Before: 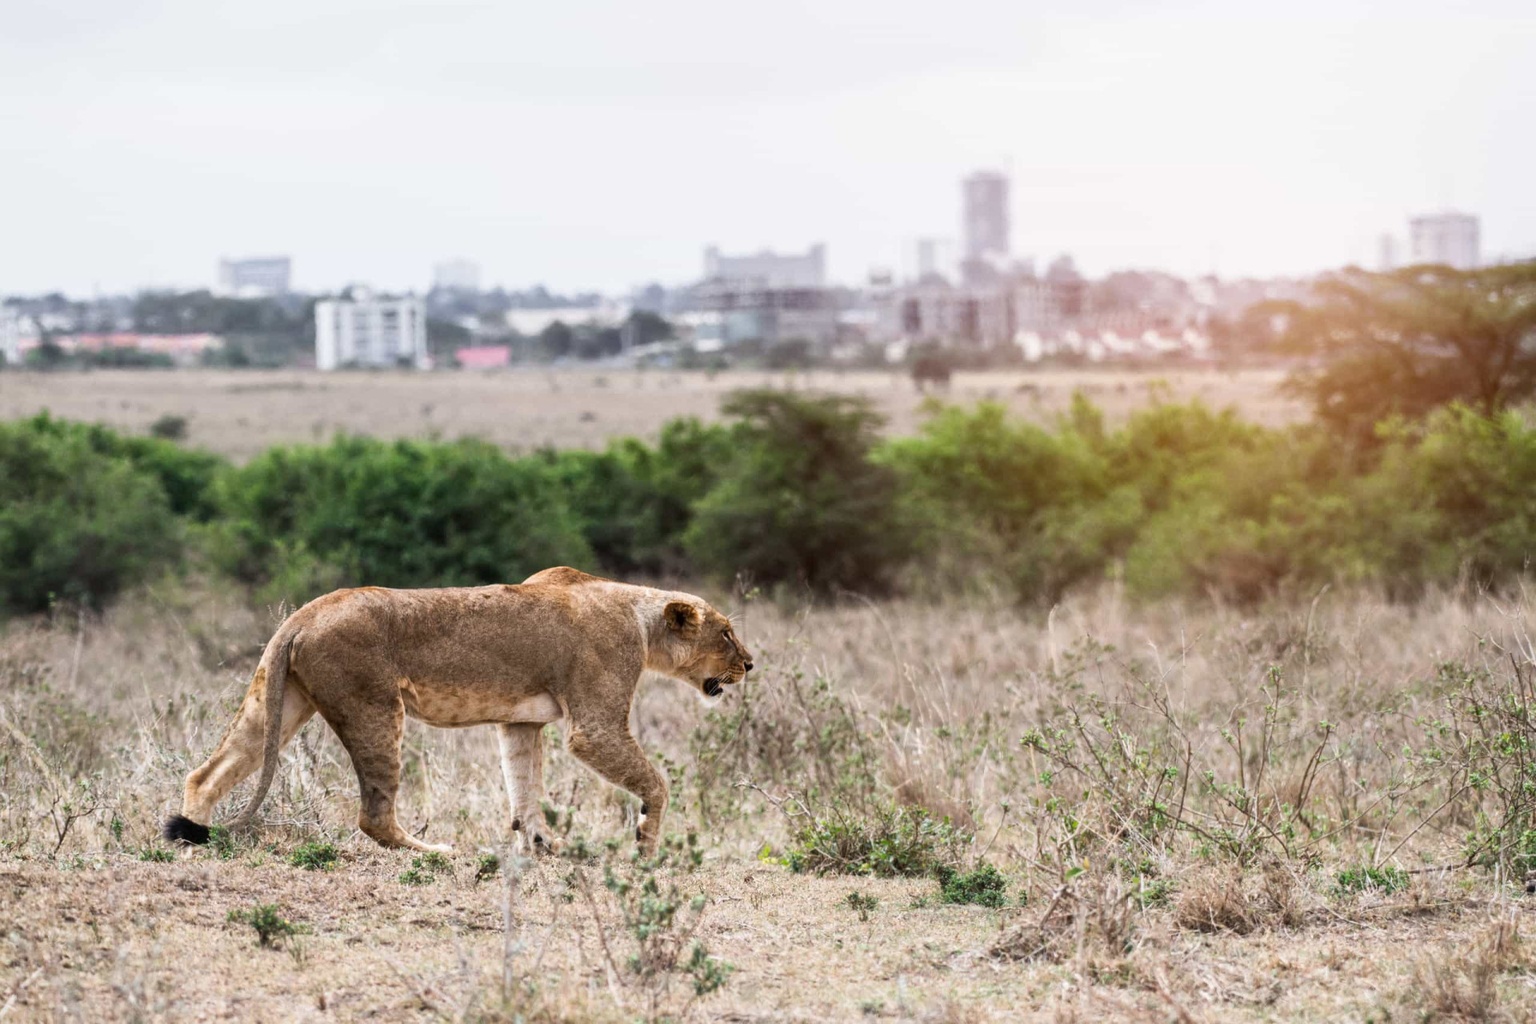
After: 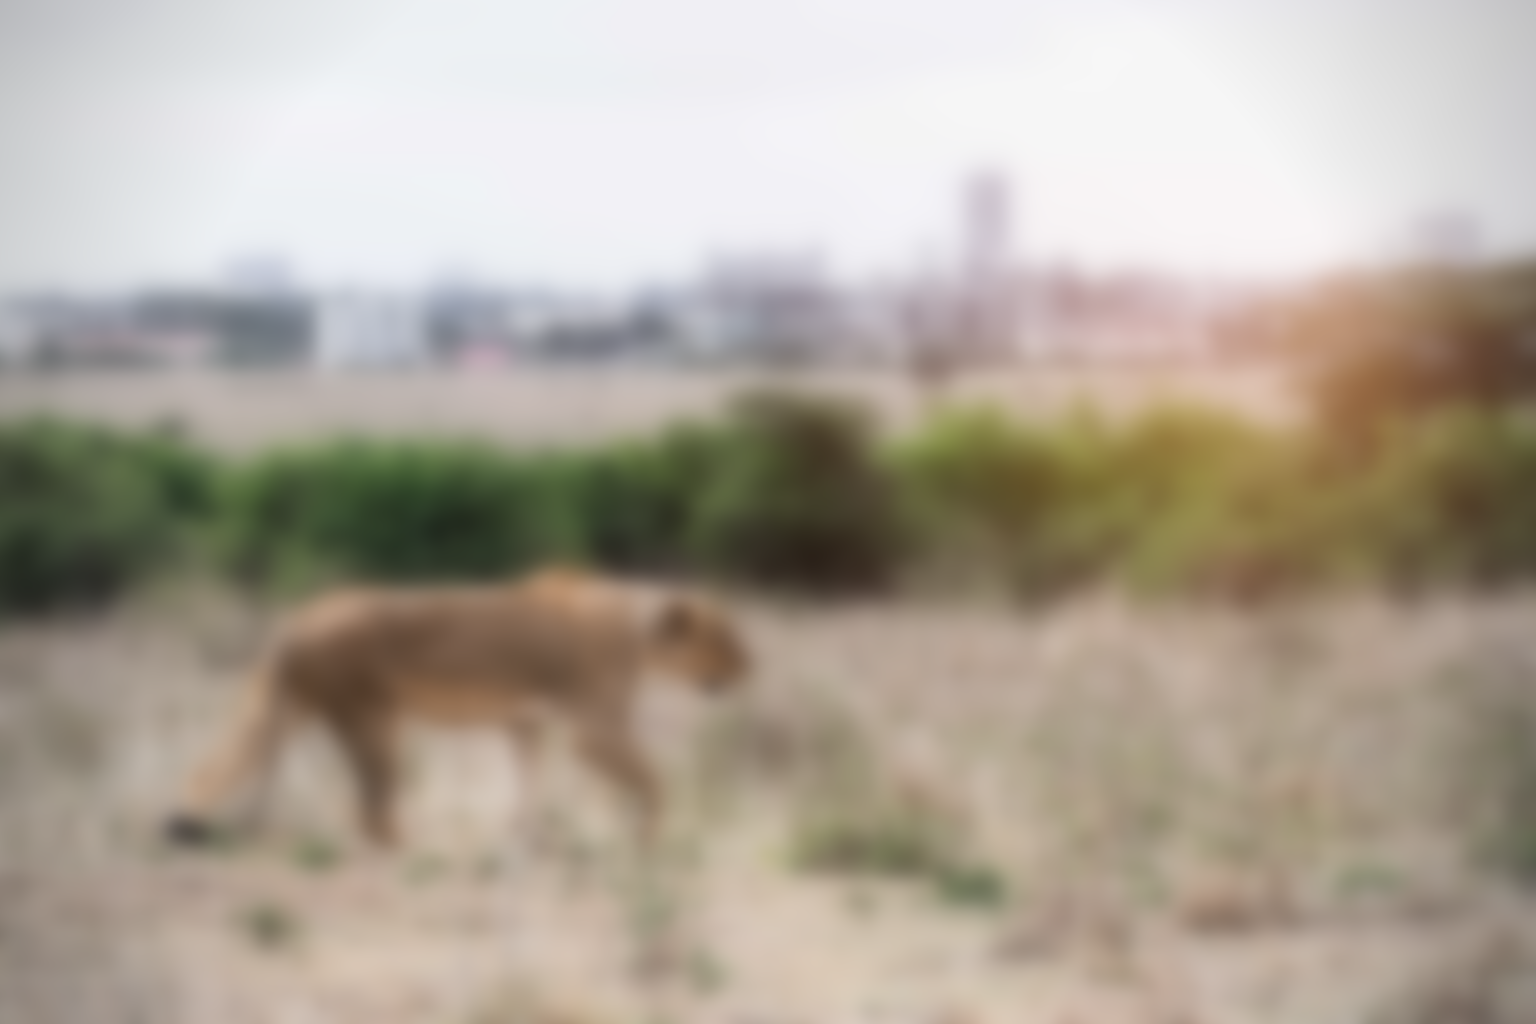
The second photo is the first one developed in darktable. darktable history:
vignetting: on, module defaults
contrast brightness saturation: contrast 0.01, saturation -0.05
lowpass: radius 16, unbound 0
